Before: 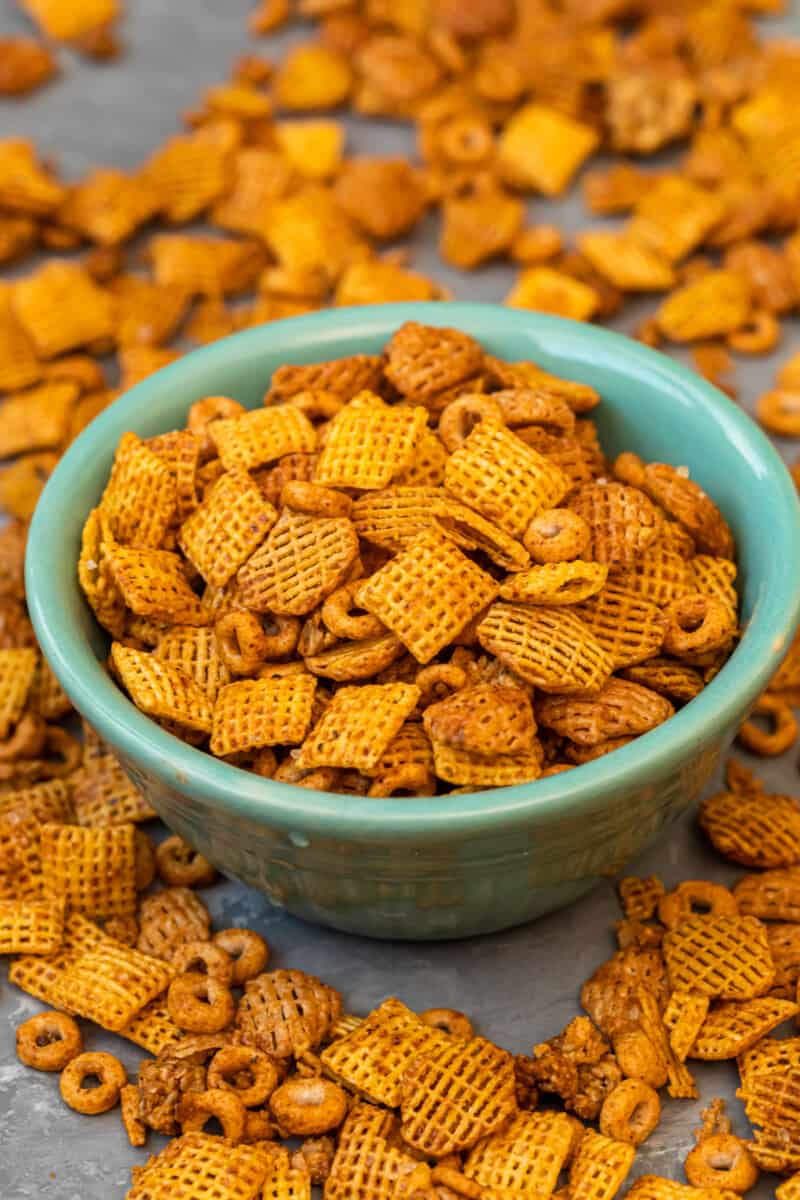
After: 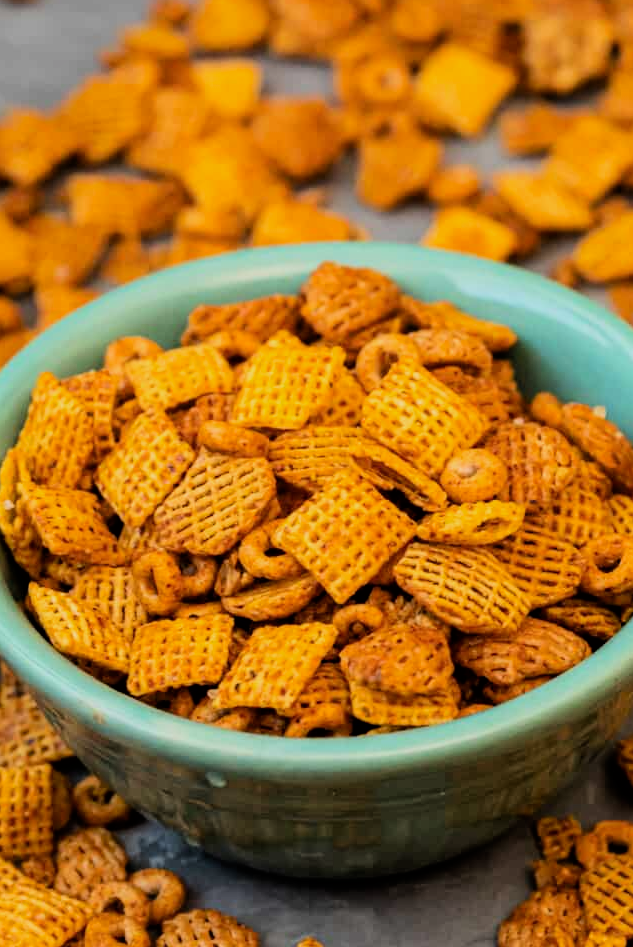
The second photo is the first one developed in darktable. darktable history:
crop and rotate: left 10.448%, top 5.029%, right 10.322%, bottom 15.992%
filmic rgb: black relative exposure -7.5 EV, white relative exposure 5 EV, hardness 3.31, contrast 1.299, color science v6 (2022)
tone equalizer: on, module defaults
contrast brightness saturation: contrast 0.041, saturation 0.066
